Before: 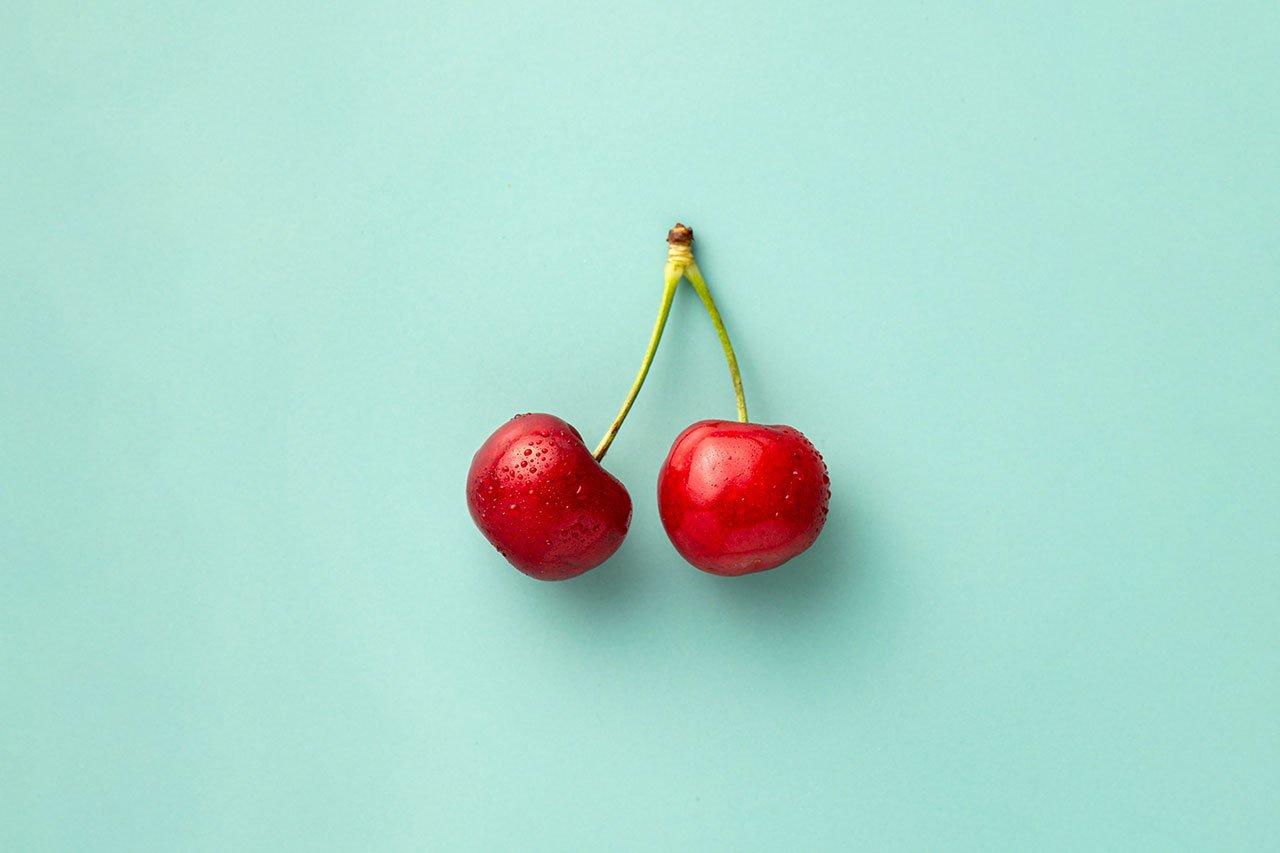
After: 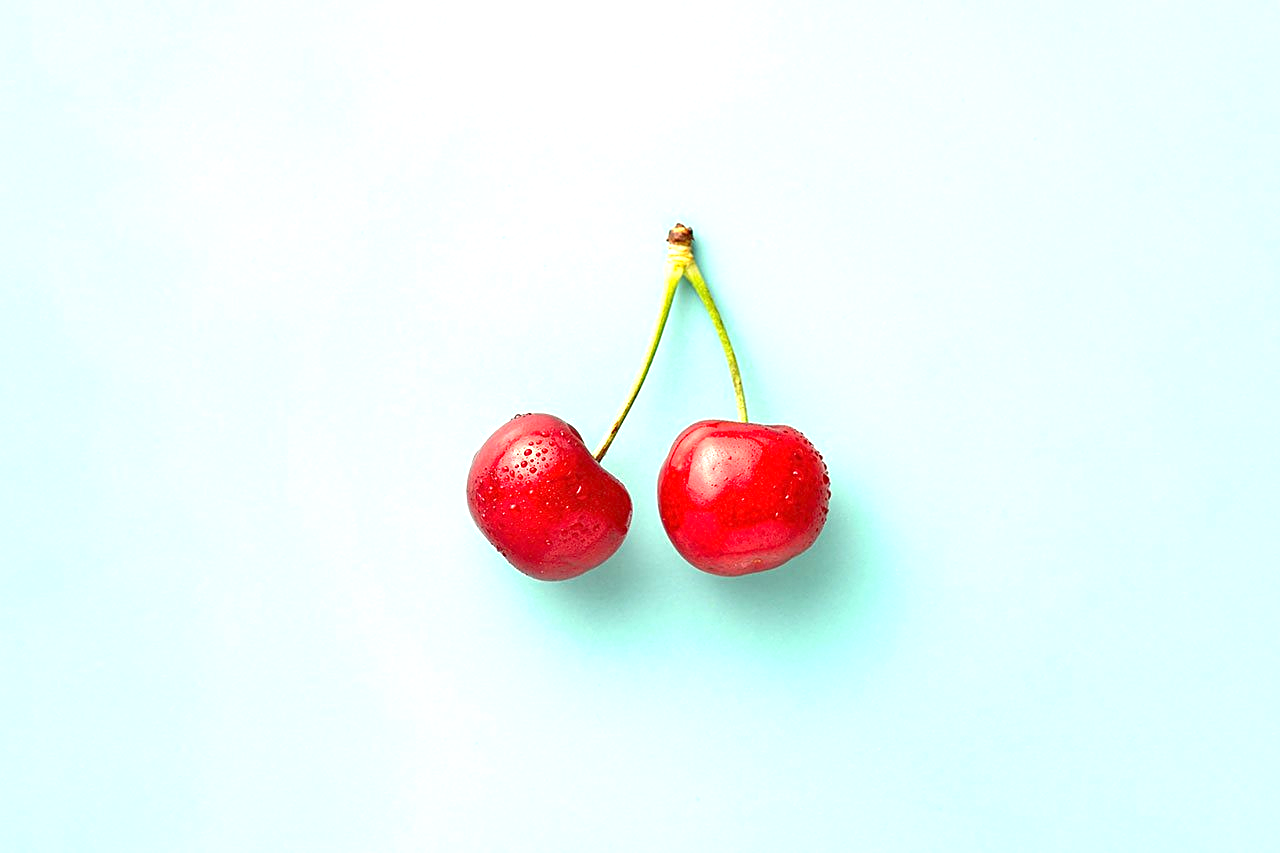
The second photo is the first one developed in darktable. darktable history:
tone equalizer: -7 EV 0.15 EV, -6 EV 0.6 EV, -5 EV 1.15 EV, -4 EV 1.33 EV, -3 EV 1.15 EV, -2 EV 0.6 EV, -1 EV 0.15 EV, mask exposure compensation -0.5 EV
sharpen: on, module defaults
exposure: exposure 1 EV, compensate highlight preservation false
